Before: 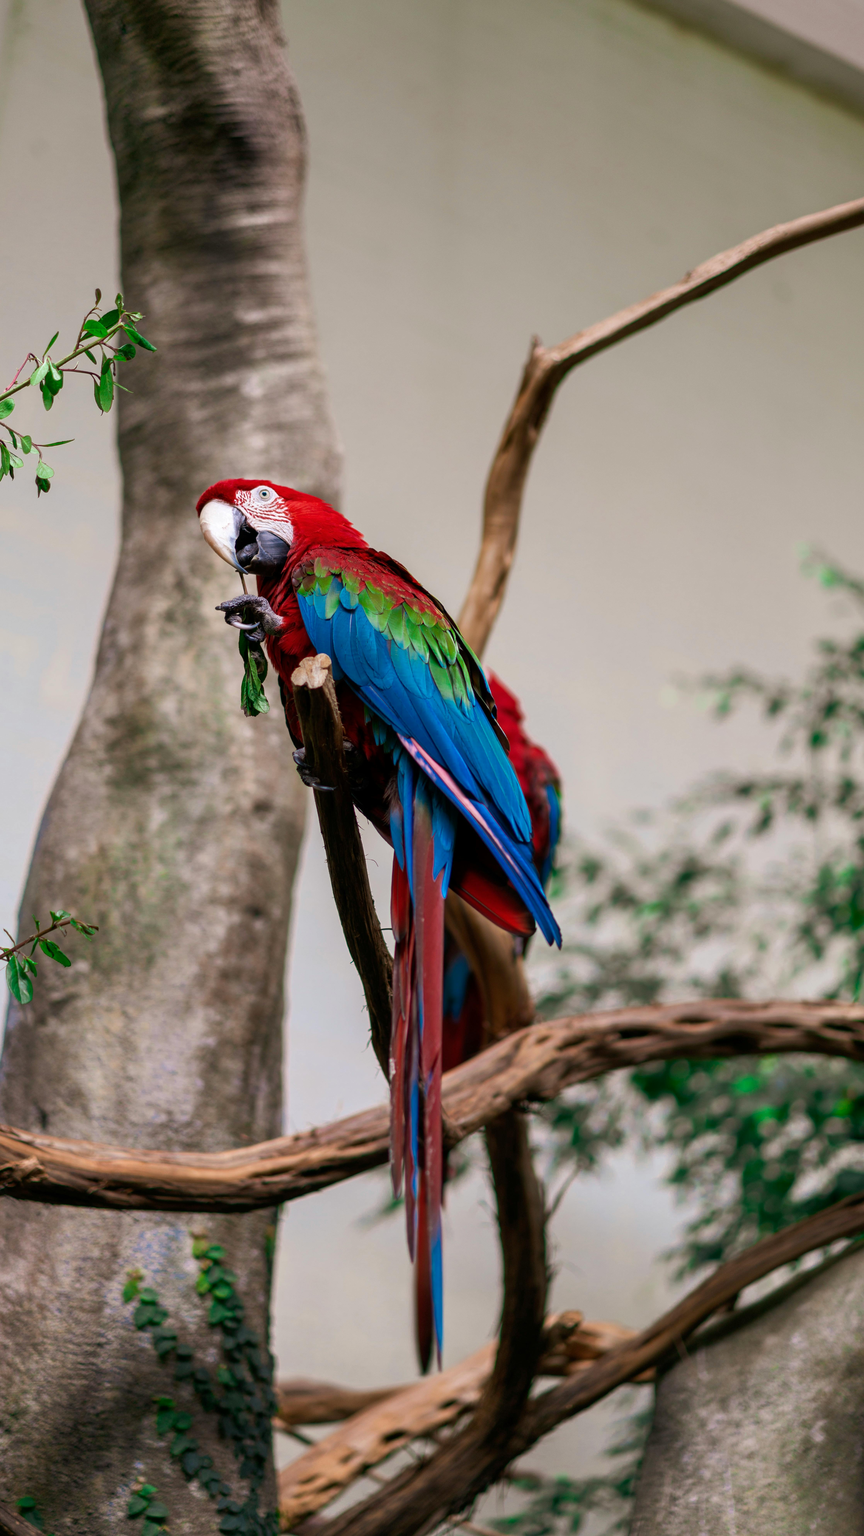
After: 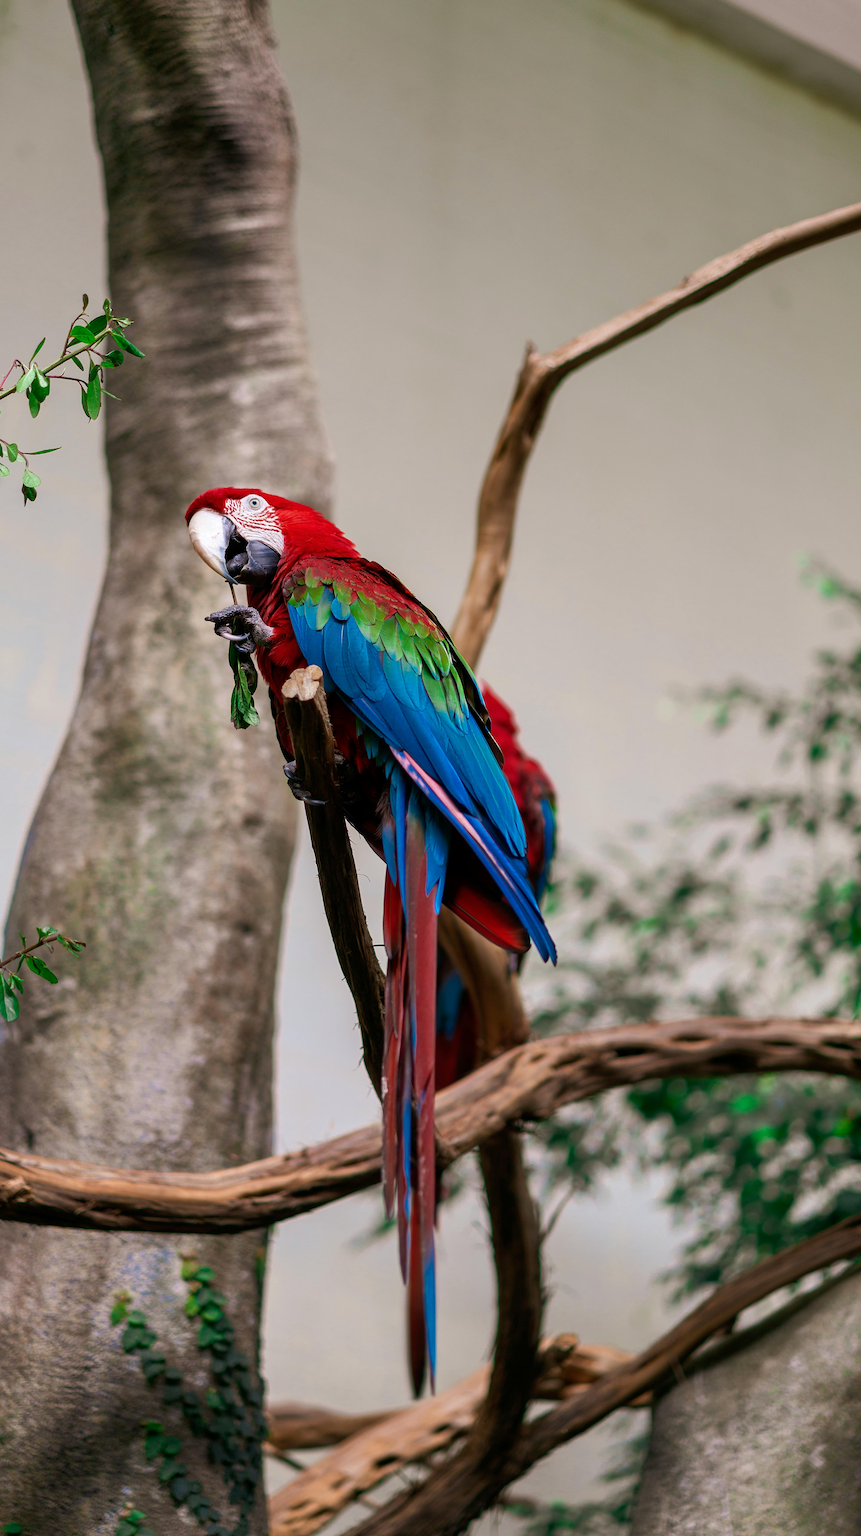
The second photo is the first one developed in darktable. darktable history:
crop: left 1.697%, right 0.268%, bottom 1.673%
sharpen: on, module defaults
